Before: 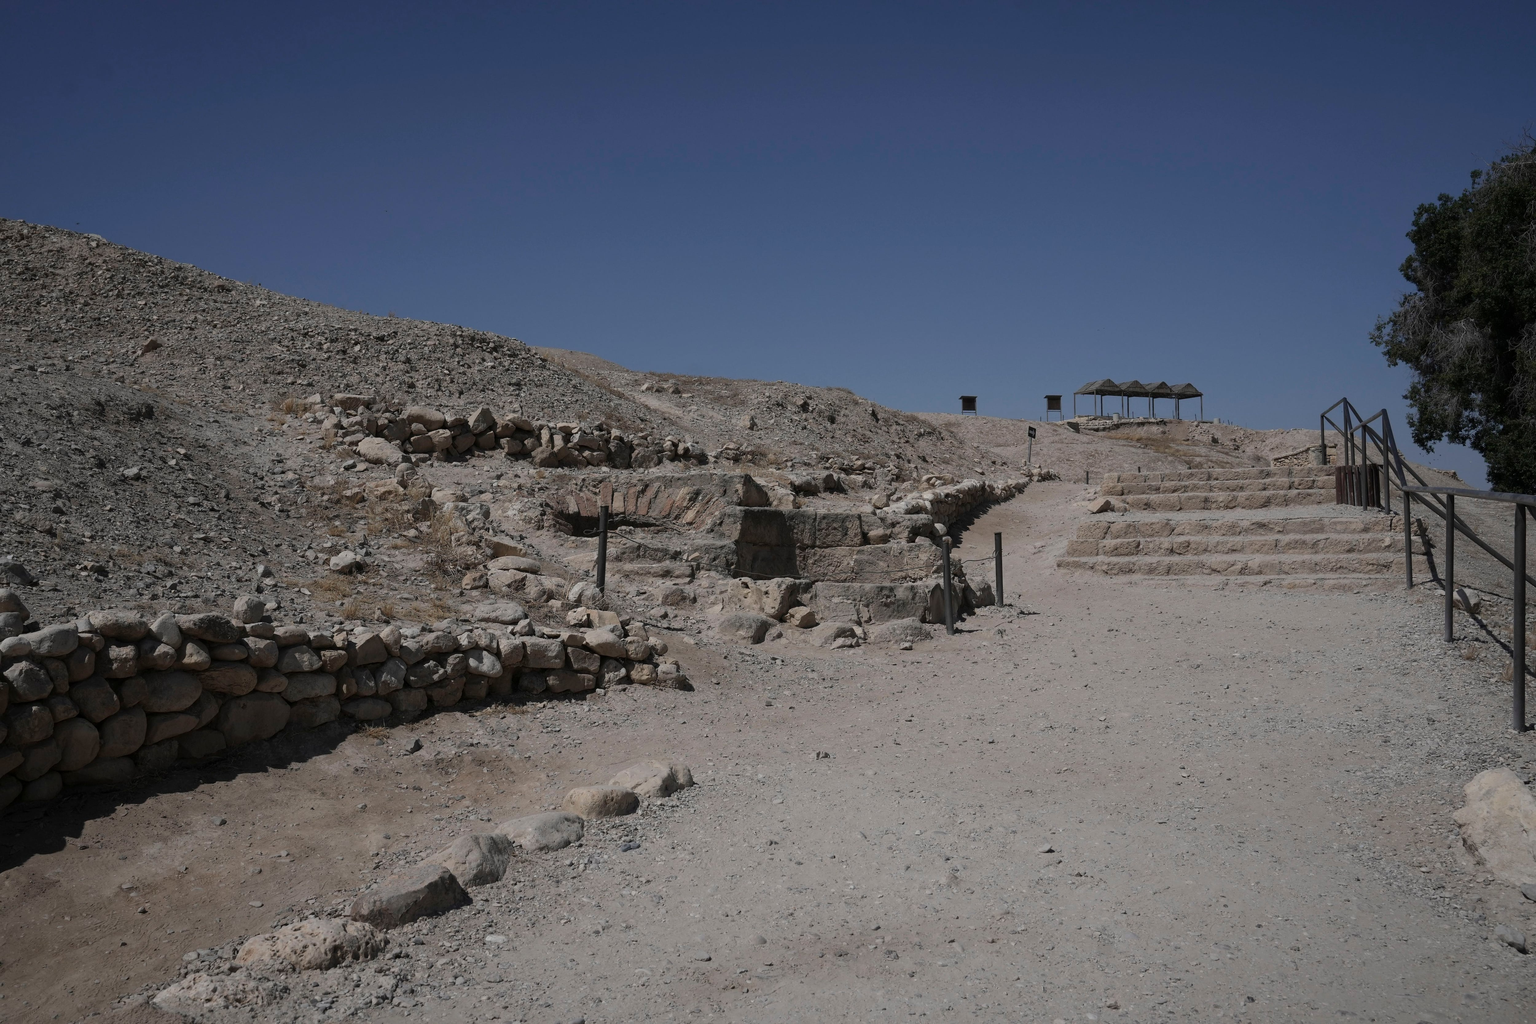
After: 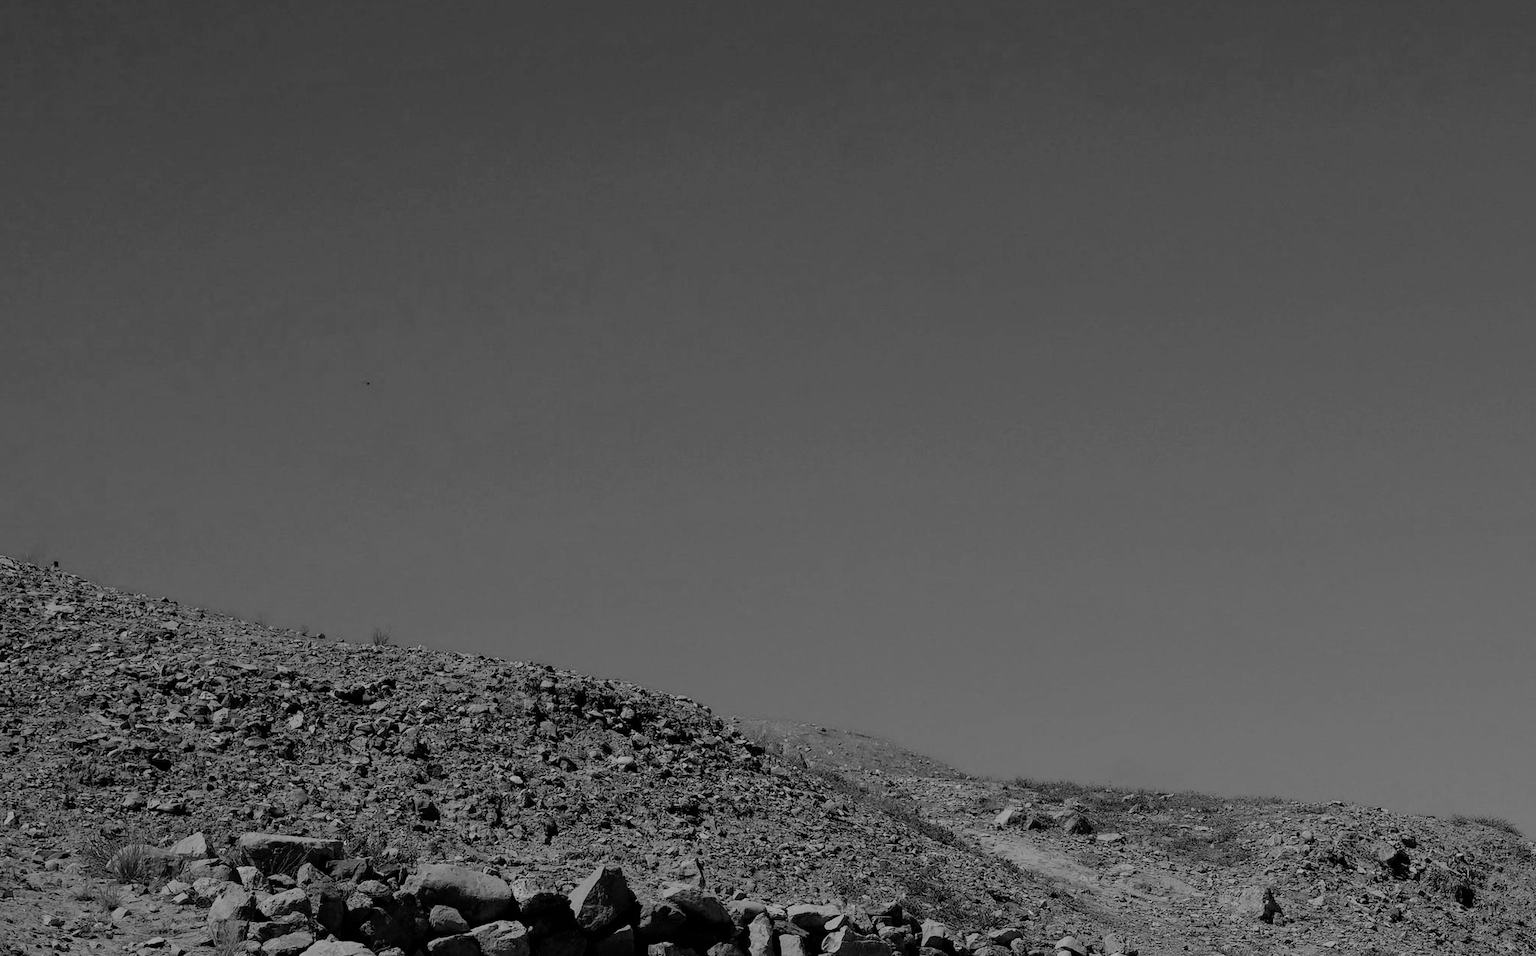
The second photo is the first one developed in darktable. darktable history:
crop: left 15.452%, top 5.459%, right 43.956%, bottom 56.62%
color correction: saturation 1.34
filmic rgb: black relative exposure -5 EV, hardness 2.88, contrast 1.1, highlights saturation mix -20%
color calibration: output gray [0.21, 0.42, 0.37, 0], gray › normalize channels true, illuminant same as pipeline (D50), adaptation XYZ, x 0.346, y 0.359, gamut compression 0
